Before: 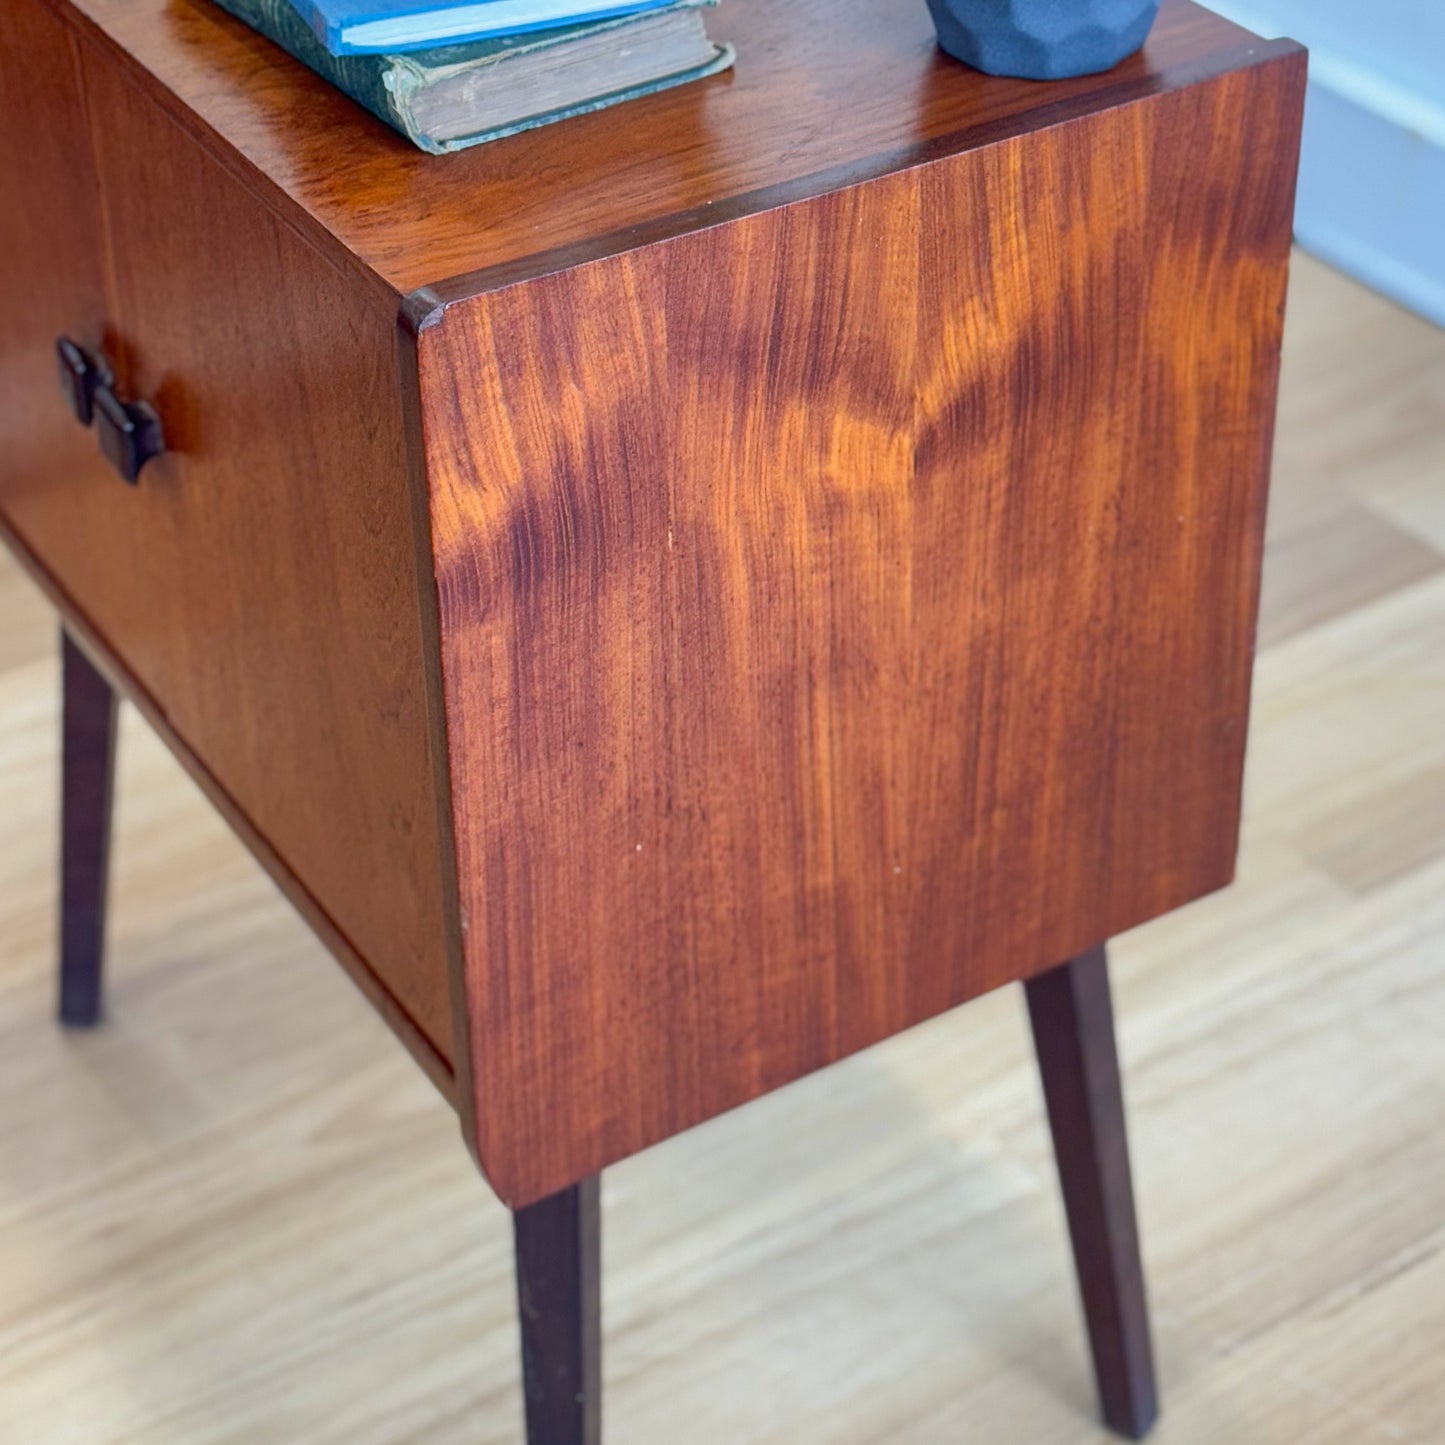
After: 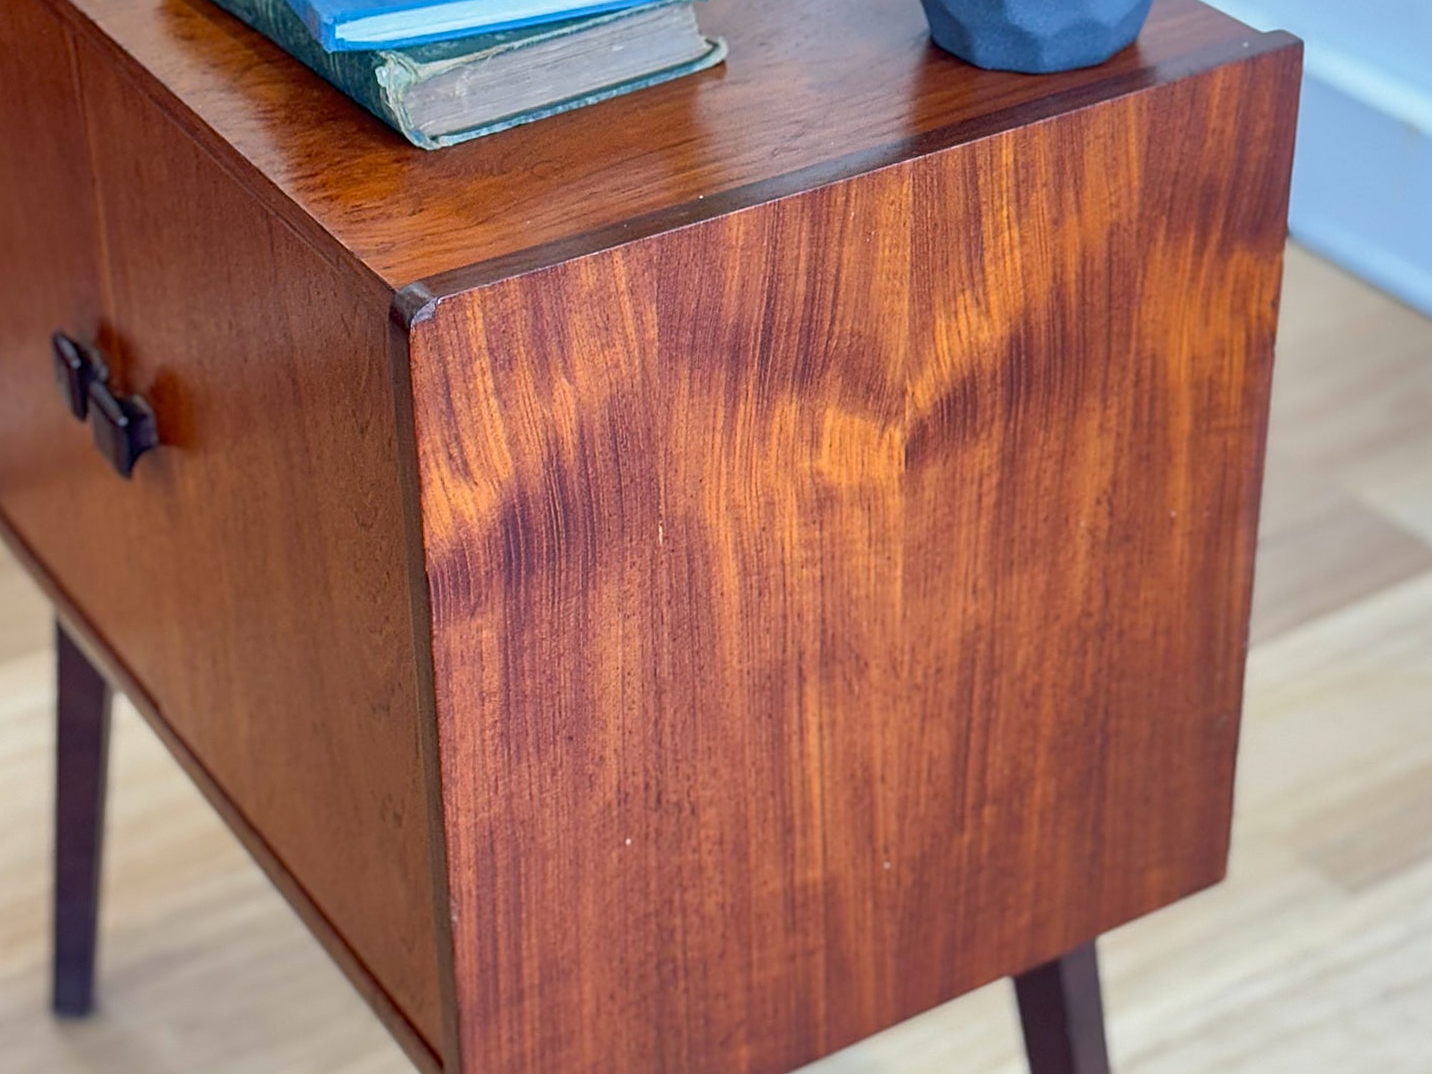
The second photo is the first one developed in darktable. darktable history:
crop: bottom 24.967%
rotate and perspective: rotation 0.192°, lens shift (horizontal) -0.015, crop left 0.005, crop right 0.996, crop top 0.006, crop bottom 0.99
sharpen: on, module defaults
